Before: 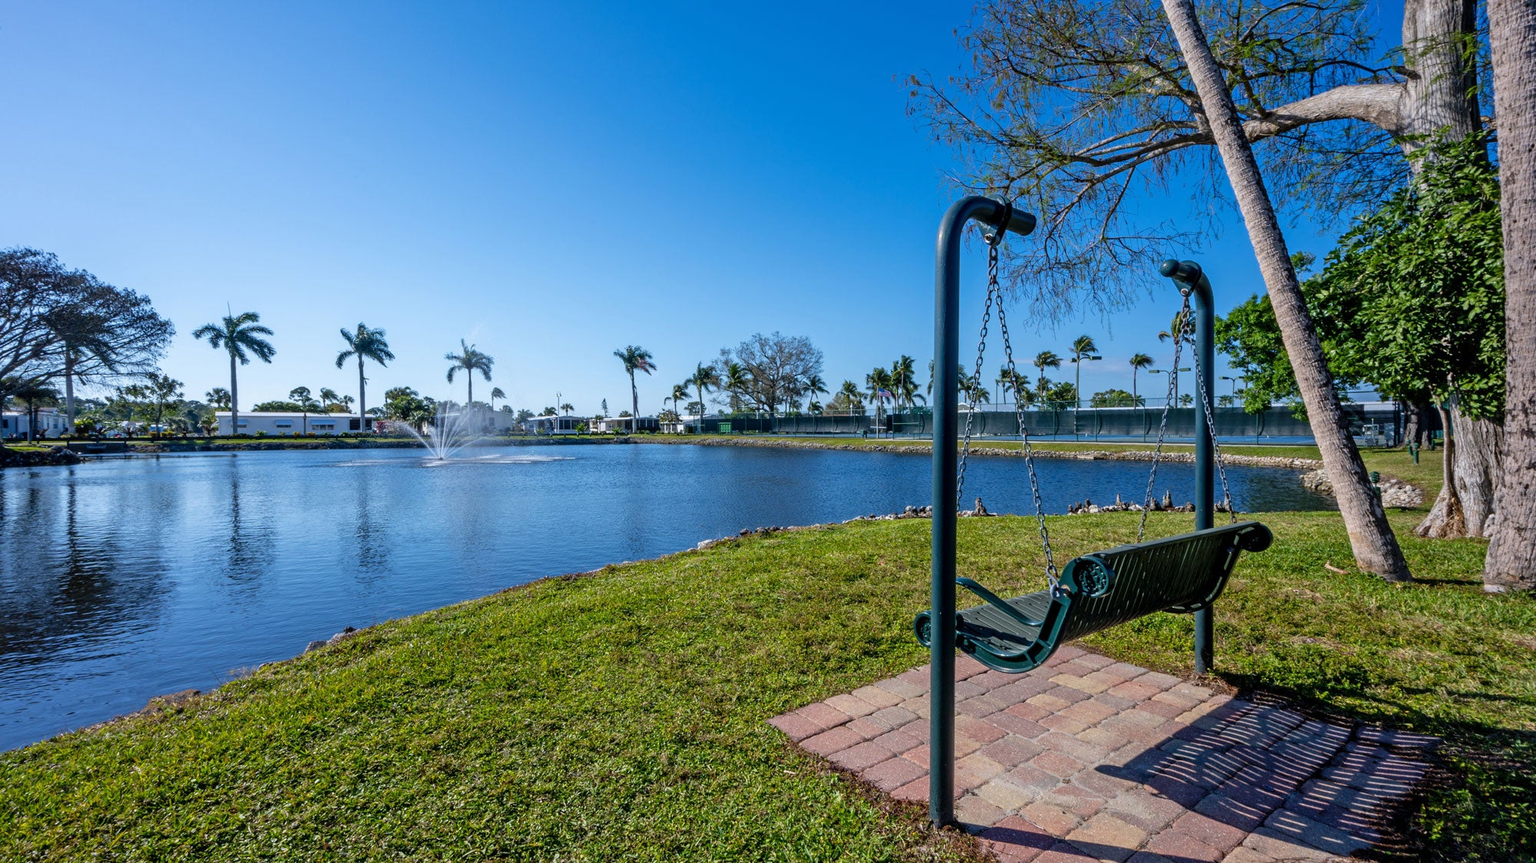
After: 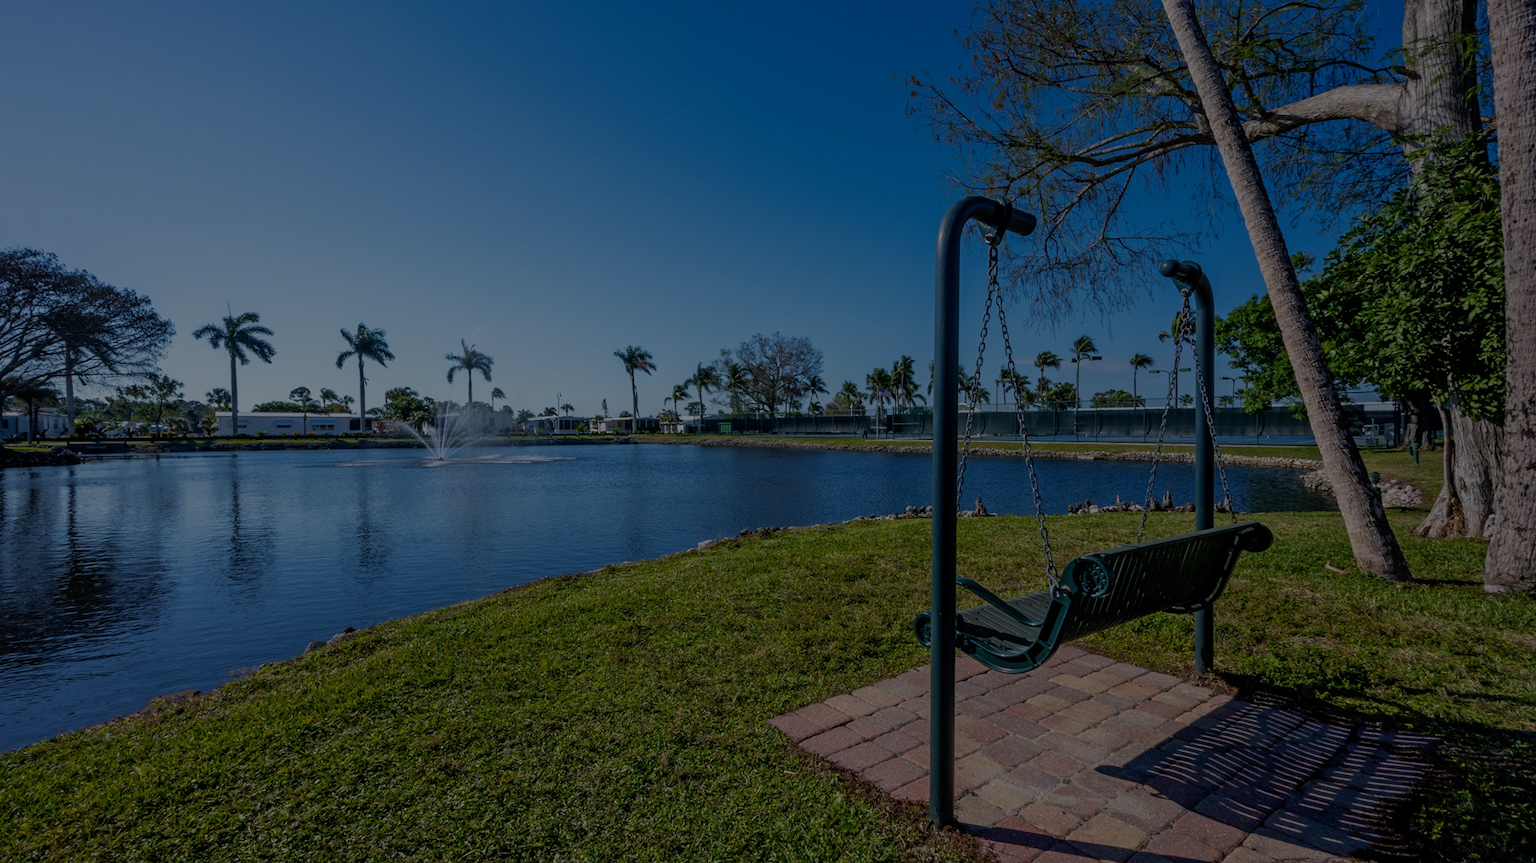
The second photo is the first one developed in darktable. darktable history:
exposure: exposure -2.002 EV, compensate highlight preservation false
